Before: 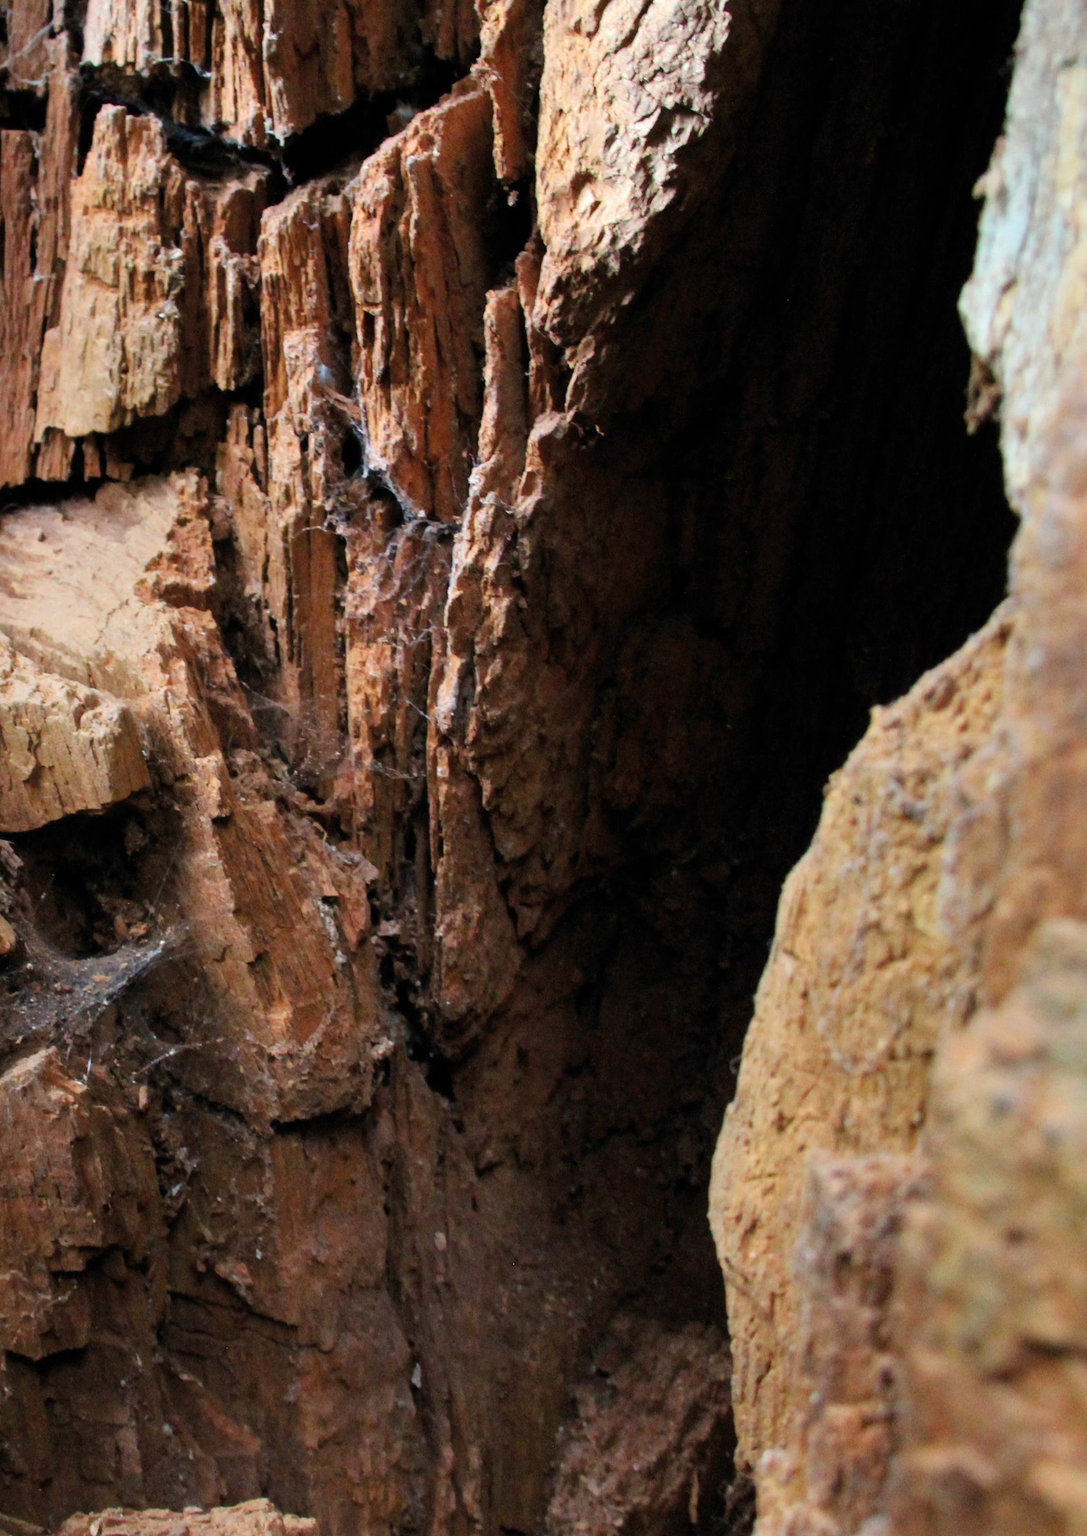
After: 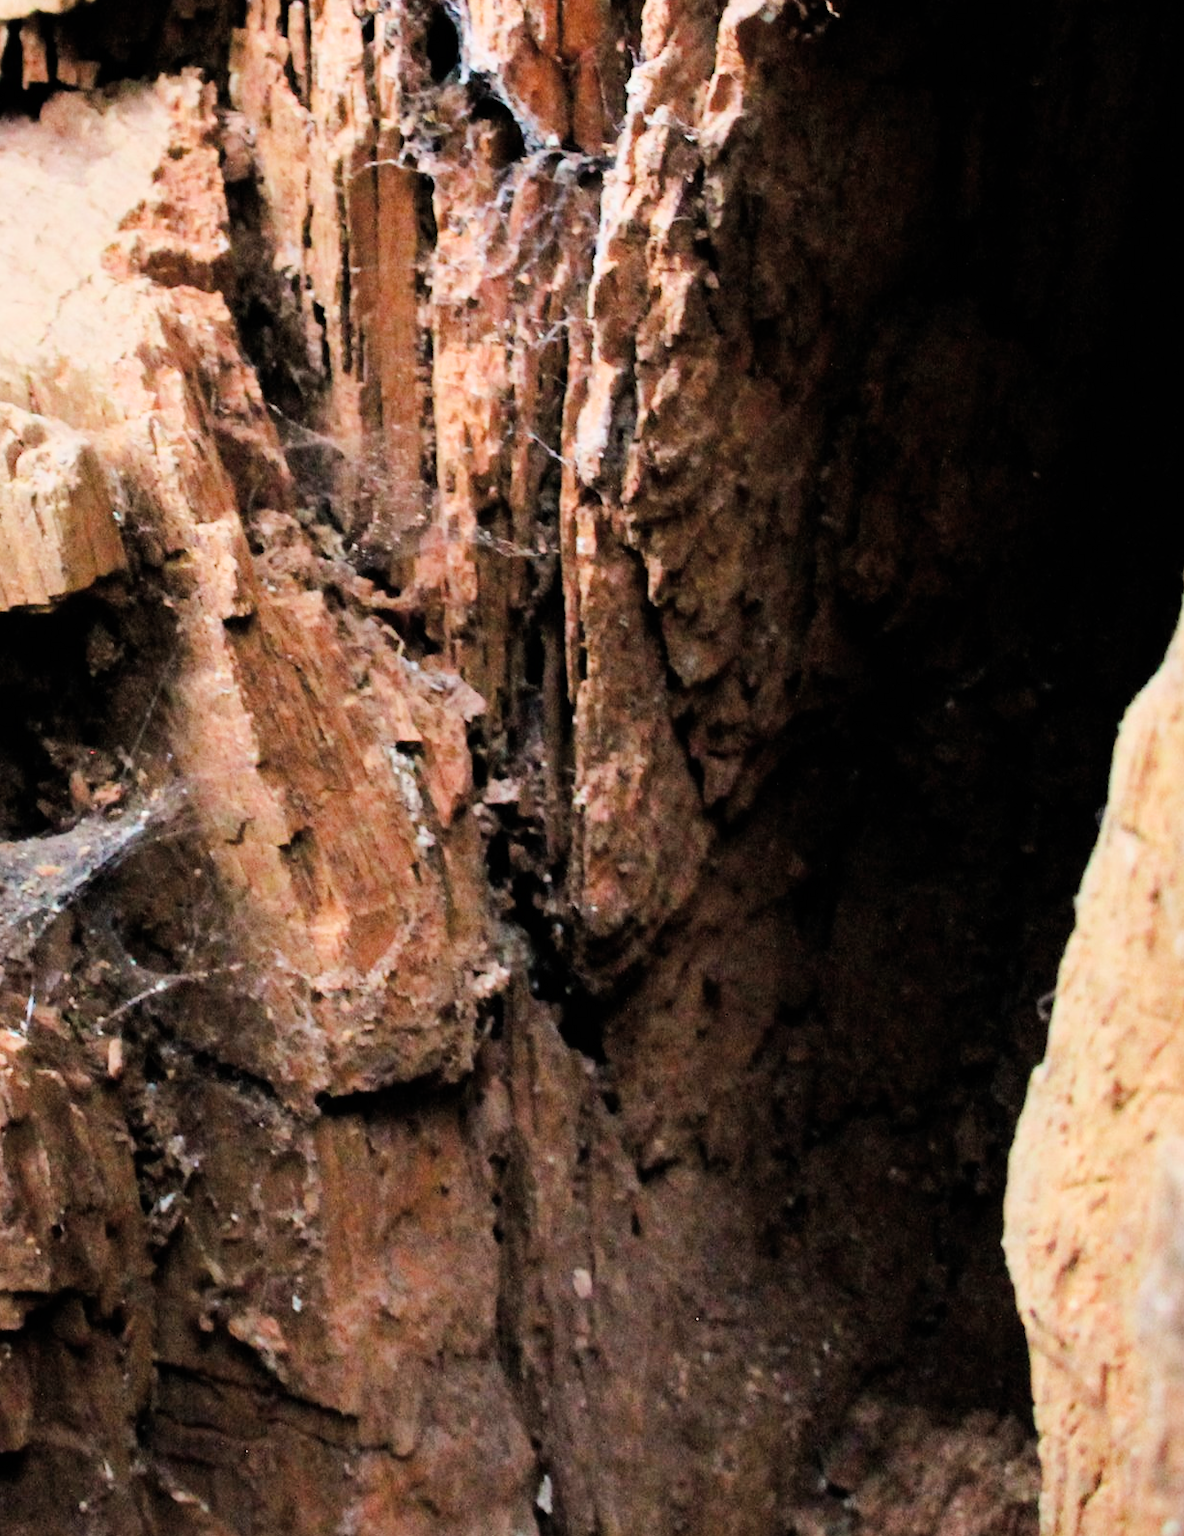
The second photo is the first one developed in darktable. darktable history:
crop: left 6.488%, top 27.668%, right 24.183%, bottom 8.656%
exposure: black level correction 0, exposure 1.2 EV, compensate highlight preservation false
filmic rgb: black relative exposure -7.65 EV, white relative exposure 4.56 EV, hardness 3.61
tone equalizer: -8 EV -0.417 EV, -7 EV -0.389 EV, -6 EV -0.333 EV, -5 EV -0.222 EV, -3 EV 0.222 EV, -2 EV 0.333 EV, -1 EV 0.389 EV, +0 EV 0.417 EV, edges refinement/feathering 500, mask exposure compensation -1.57 EV, preserve details no
